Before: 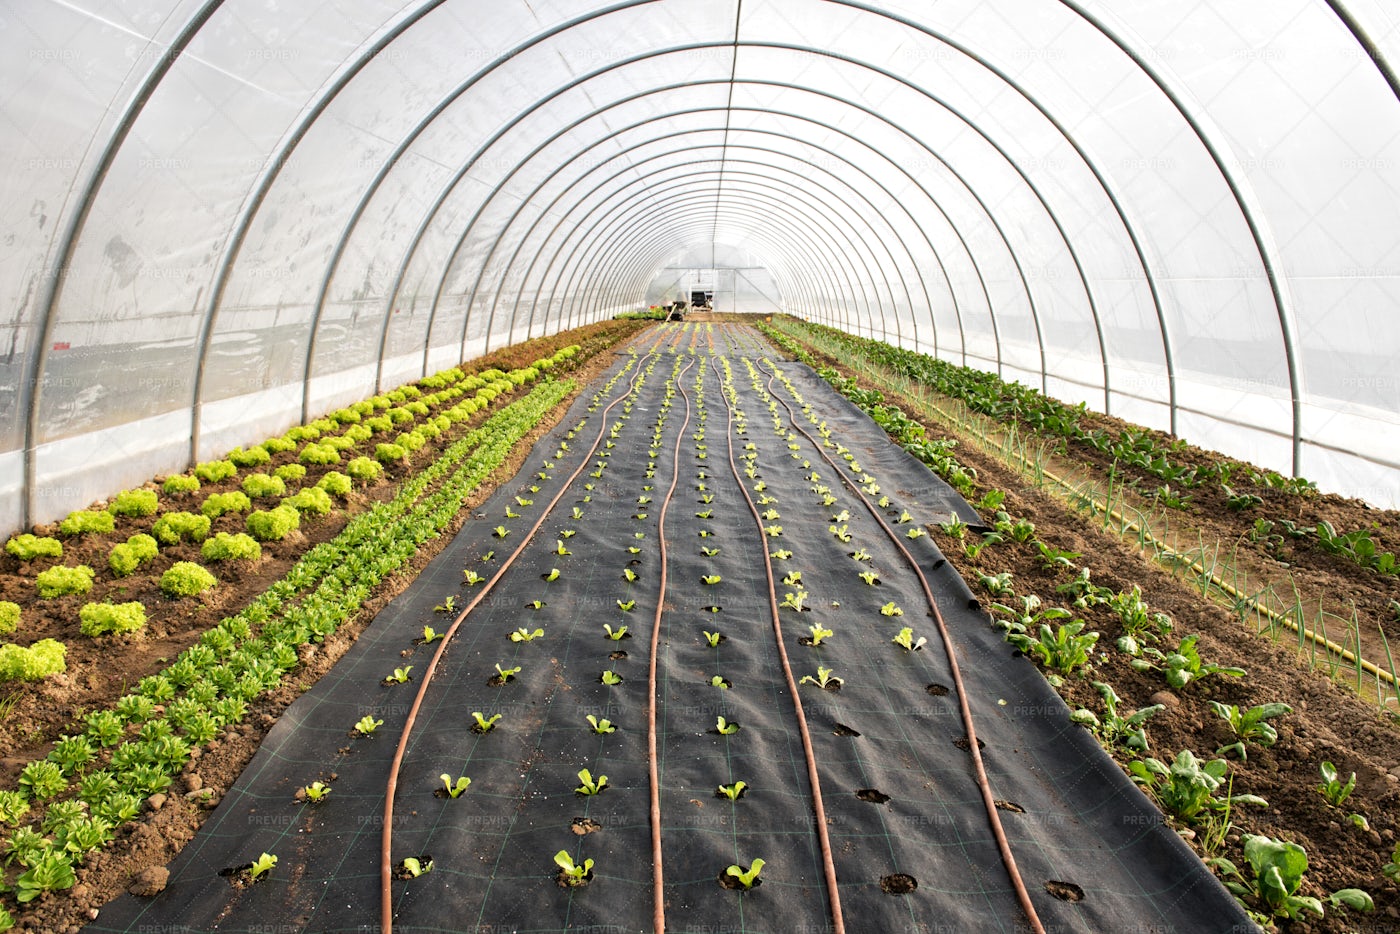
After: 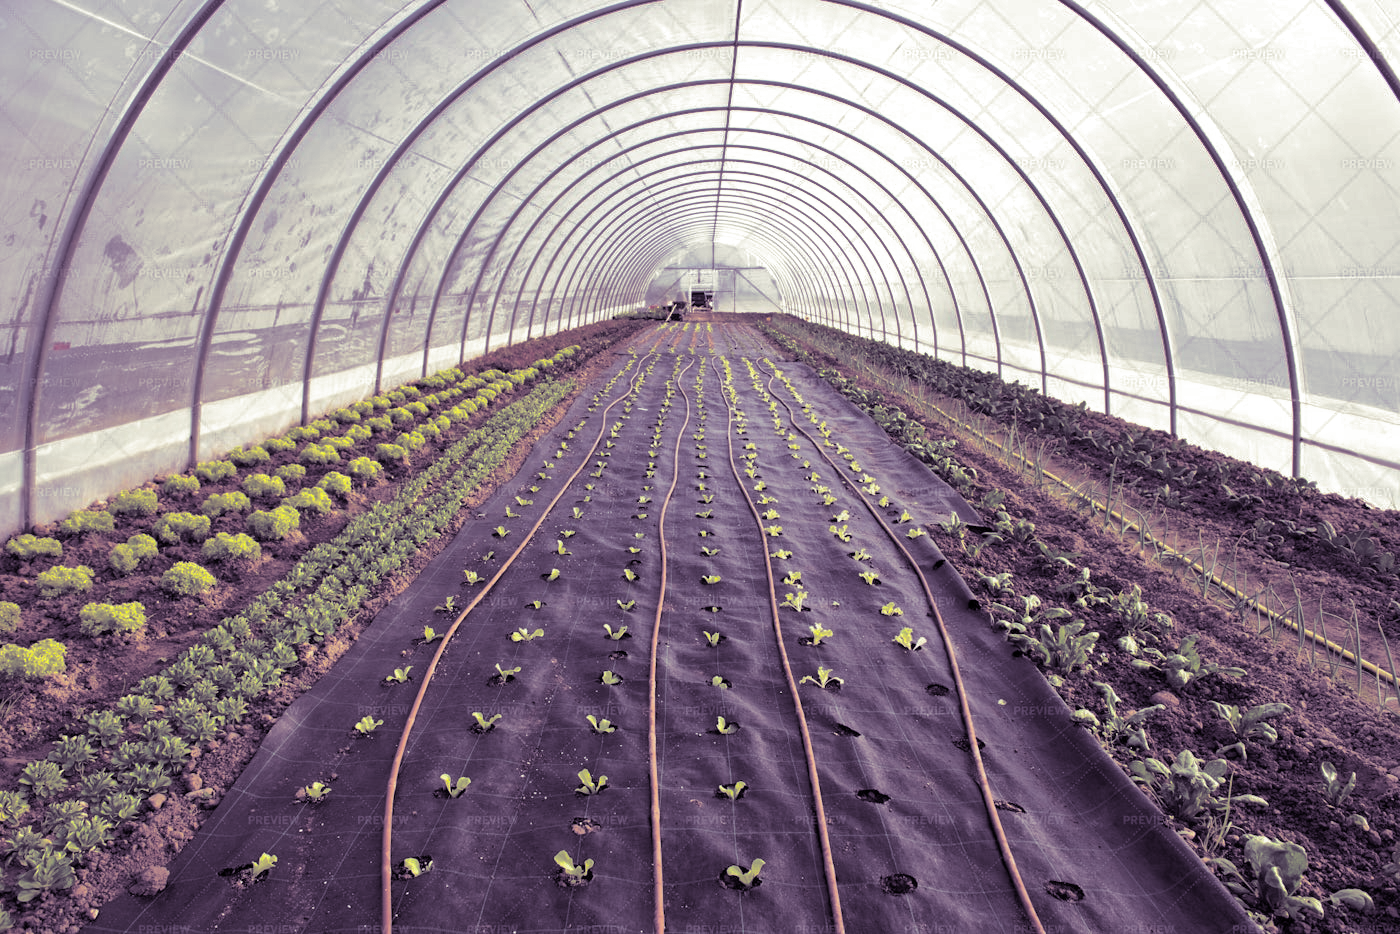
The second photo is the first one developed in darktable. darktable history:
split-toning: shadows › hue 266.4°, shadows › saturation 0.4, highlights › hue 61.2°, highlights › saturation 0.3, compress 0%
shadows and highlights: shadows 40, highlights -60
white balance: emerald 1
